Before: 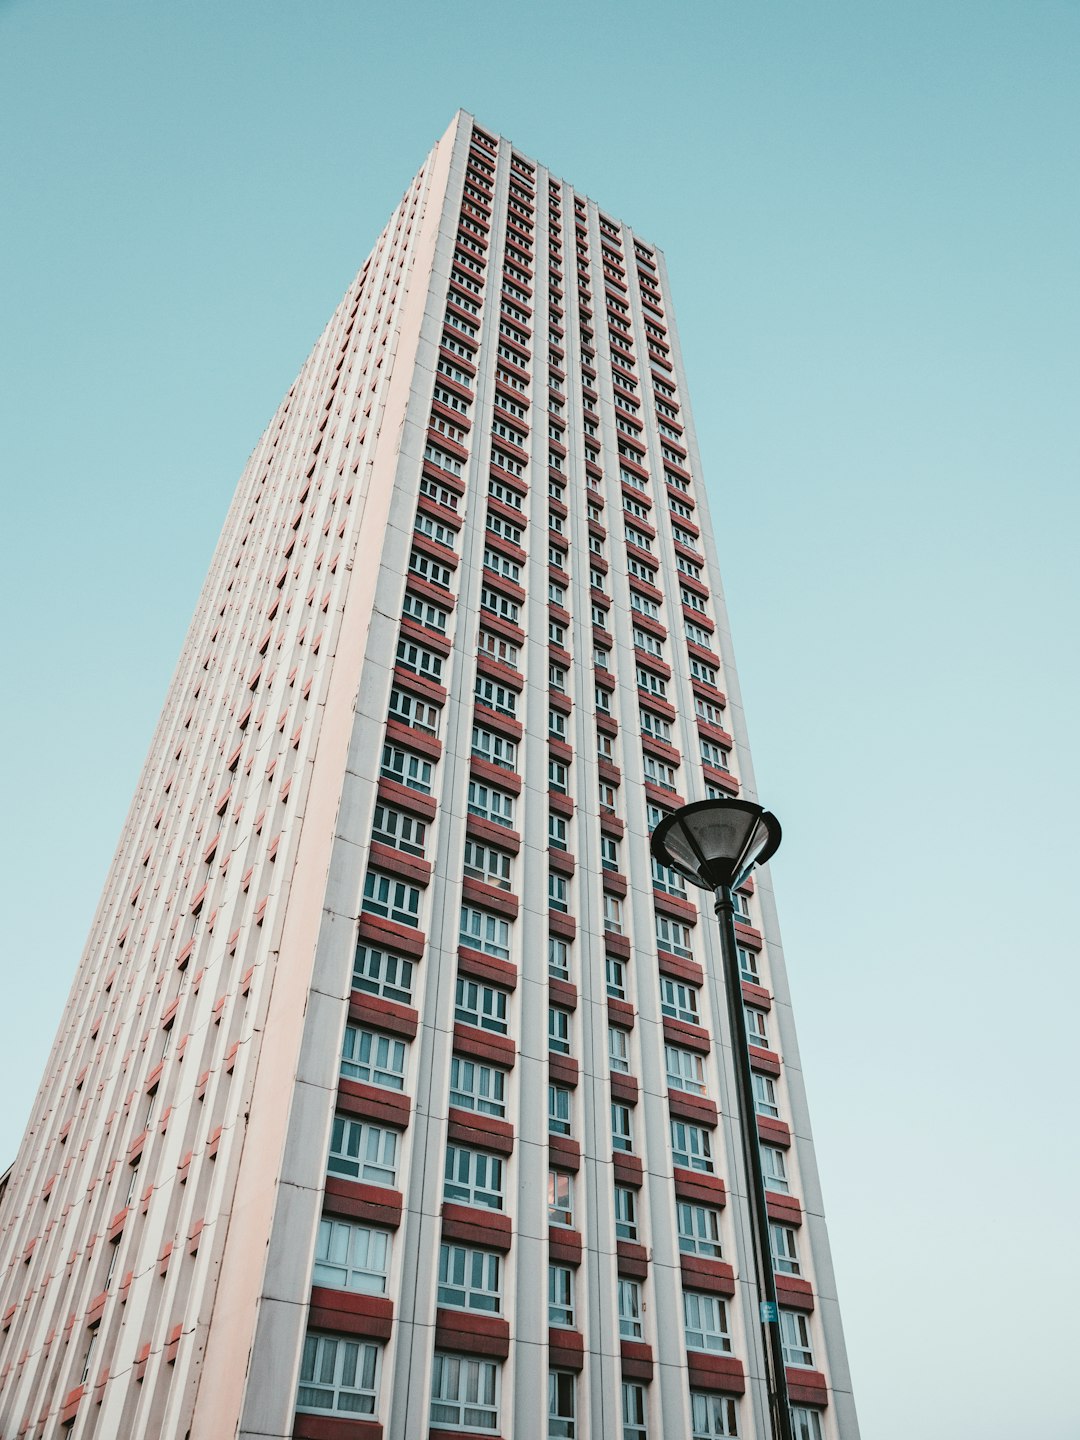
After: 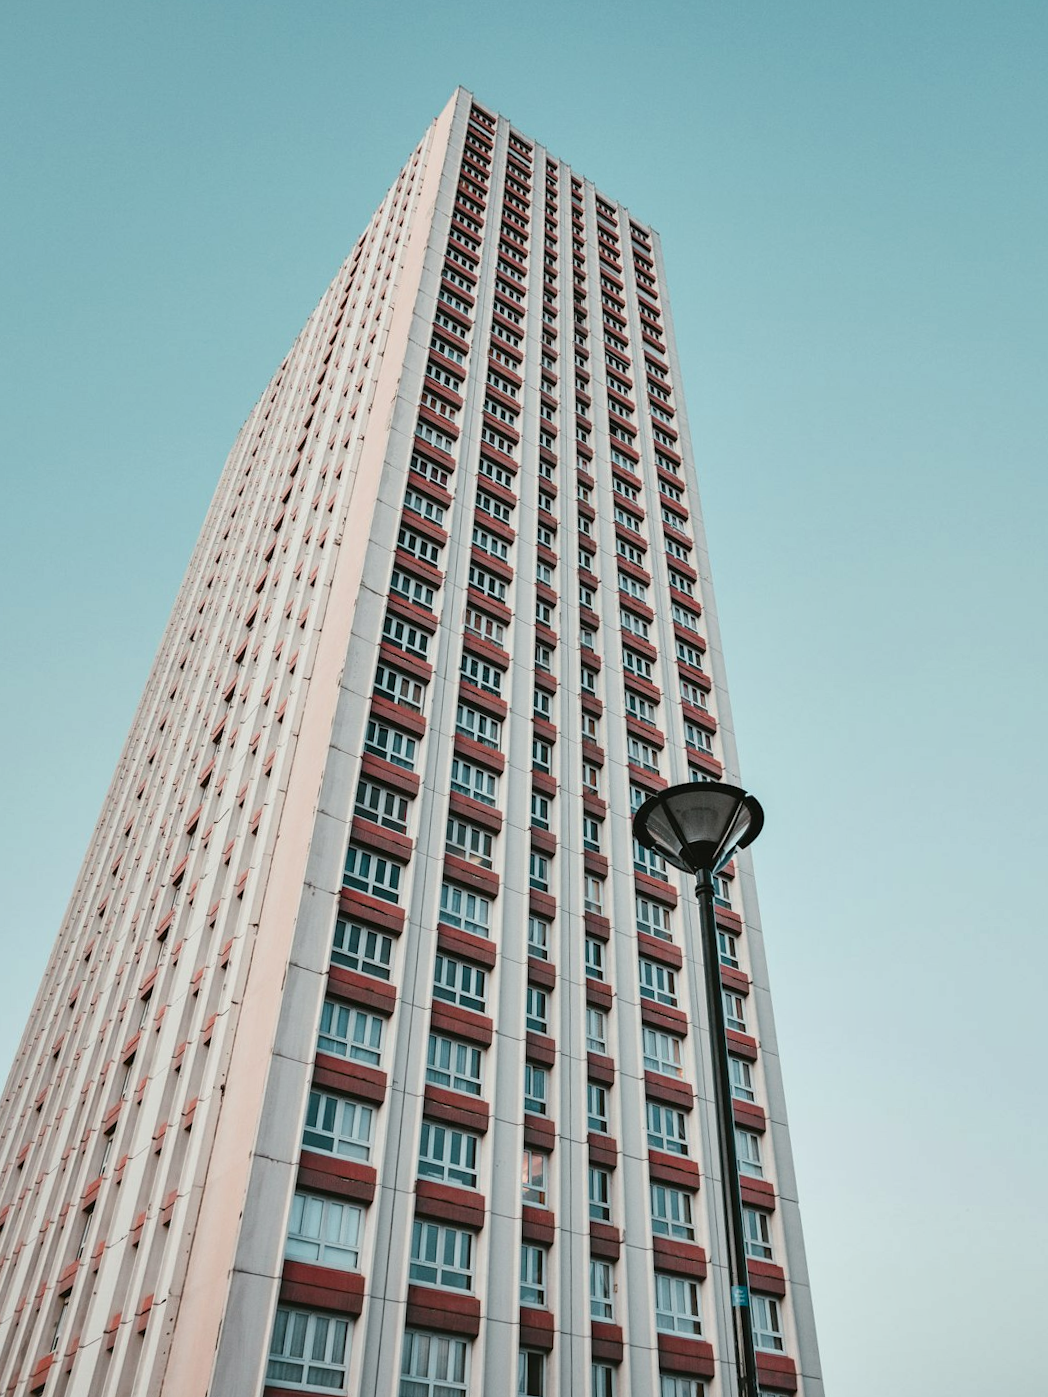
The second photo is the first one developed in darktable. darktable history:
shadows and highlights: soften with gaussian
crop and rotate: angle -1.31°
